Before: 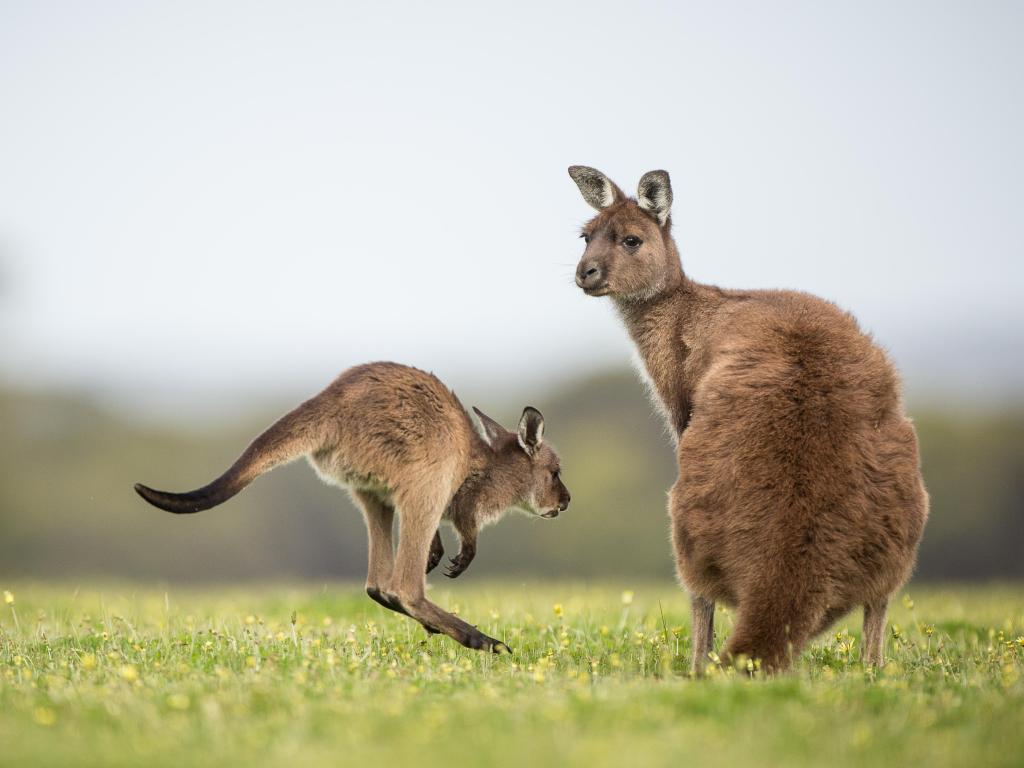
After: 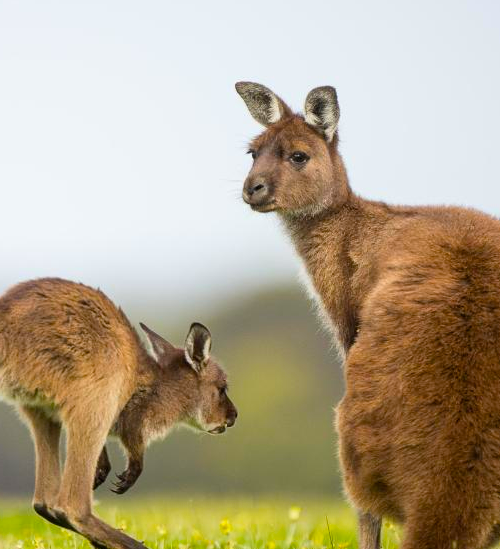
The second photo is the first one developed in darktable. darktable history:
crop: left 32.536%, top 10.95%, right 18.63%, bottom 17.48%
color balance rgb: linear chroma grading › global chroma 14.7%, perceptual saturation grading › global saturation 25.452%
